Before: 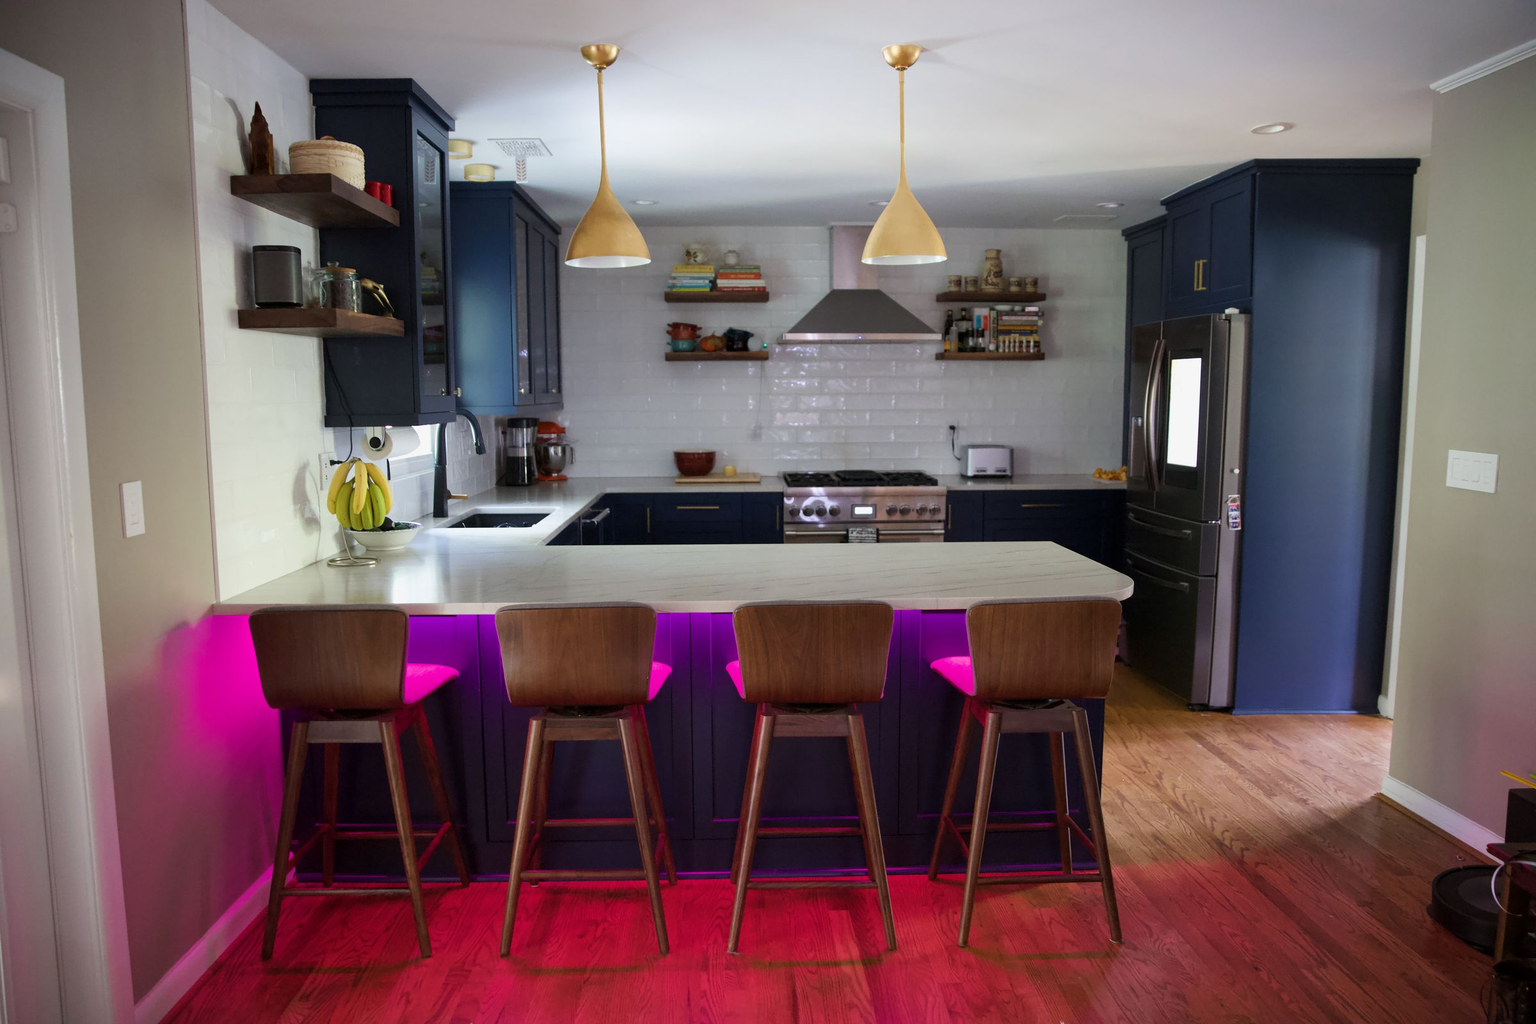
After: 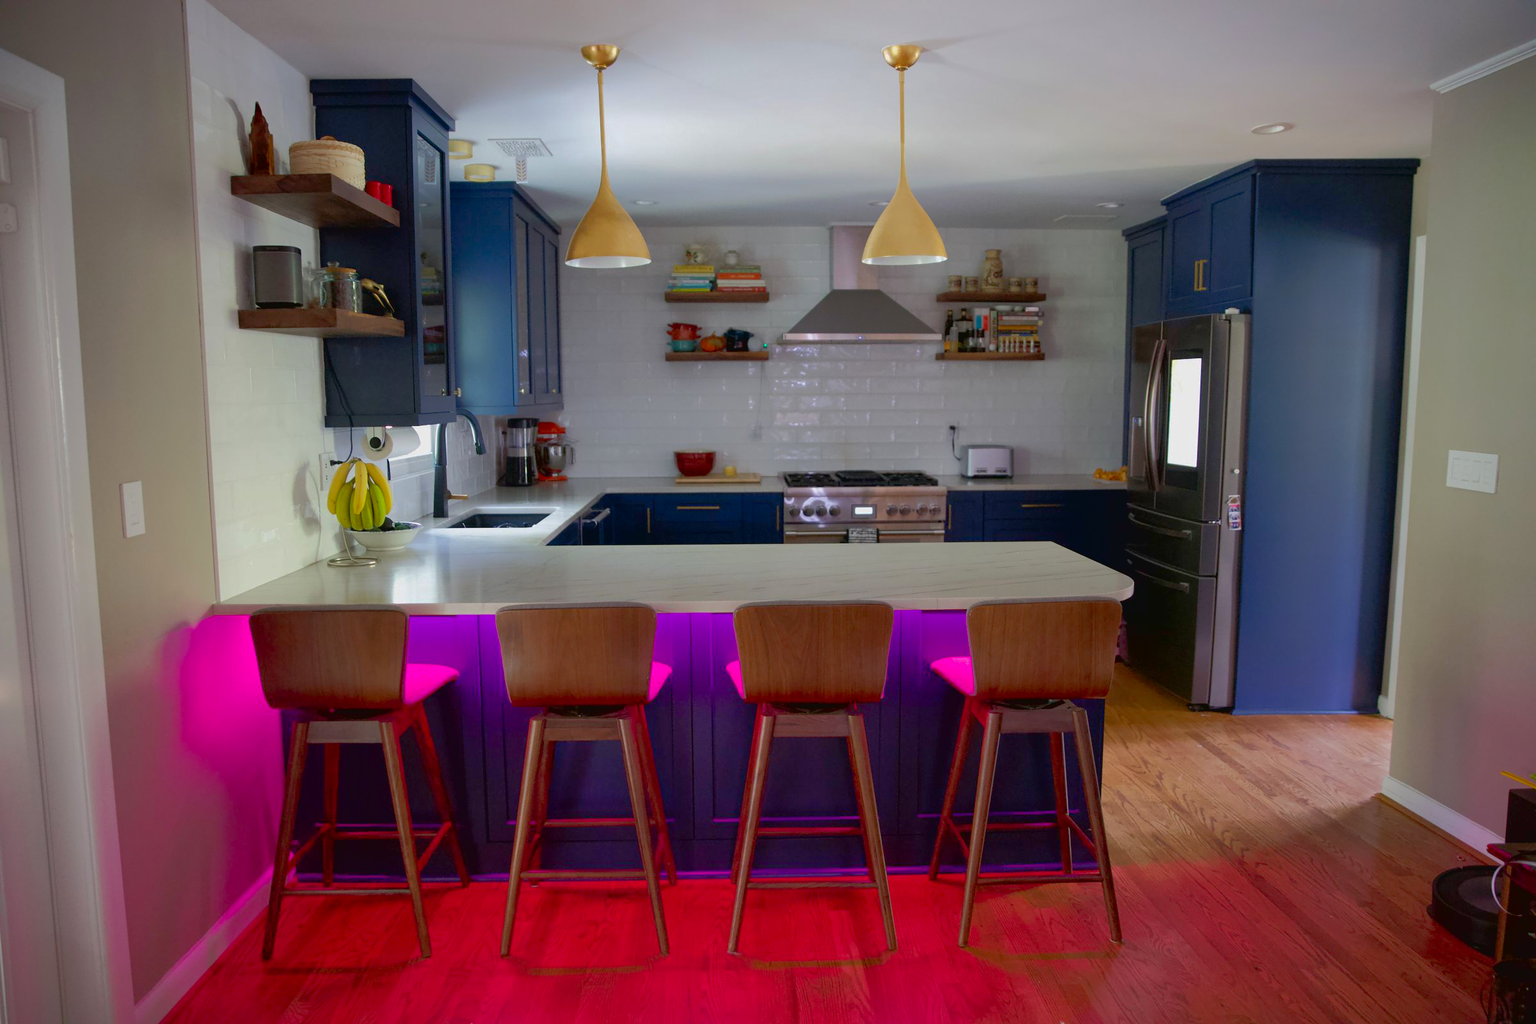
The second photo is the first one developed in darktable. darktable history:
contrast brightness saturation: contrast -0.09, brightness -0.07, saturation 0.09
shadows and highlights: radius 0.1, white point adjustment 1.65, soften with gaussian
